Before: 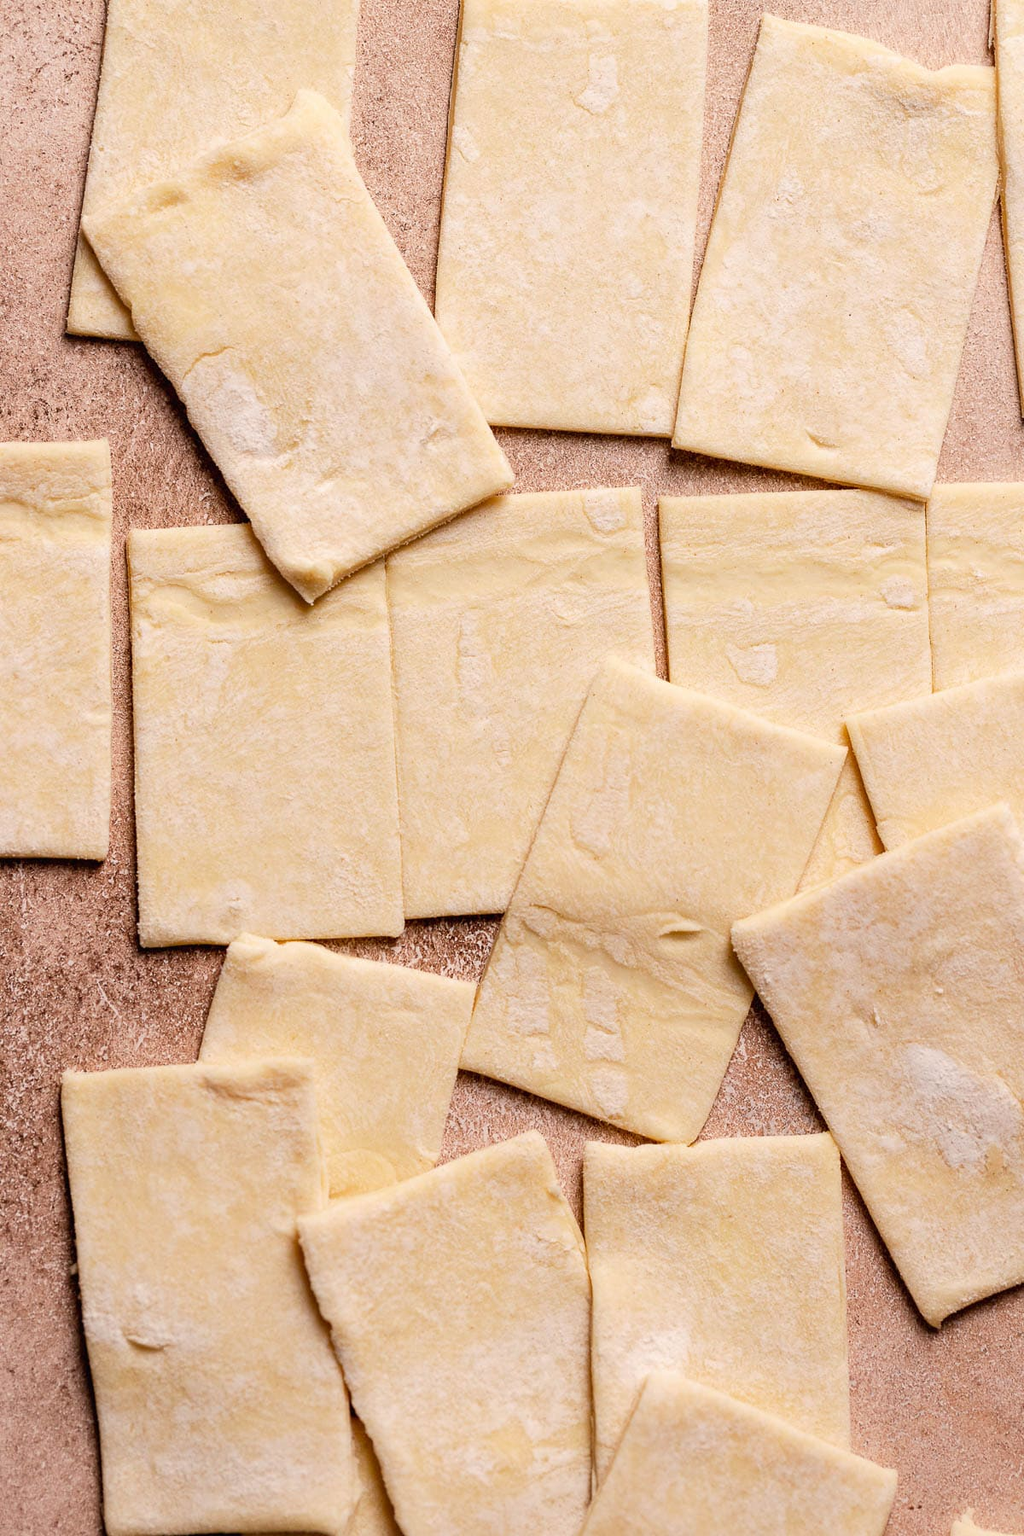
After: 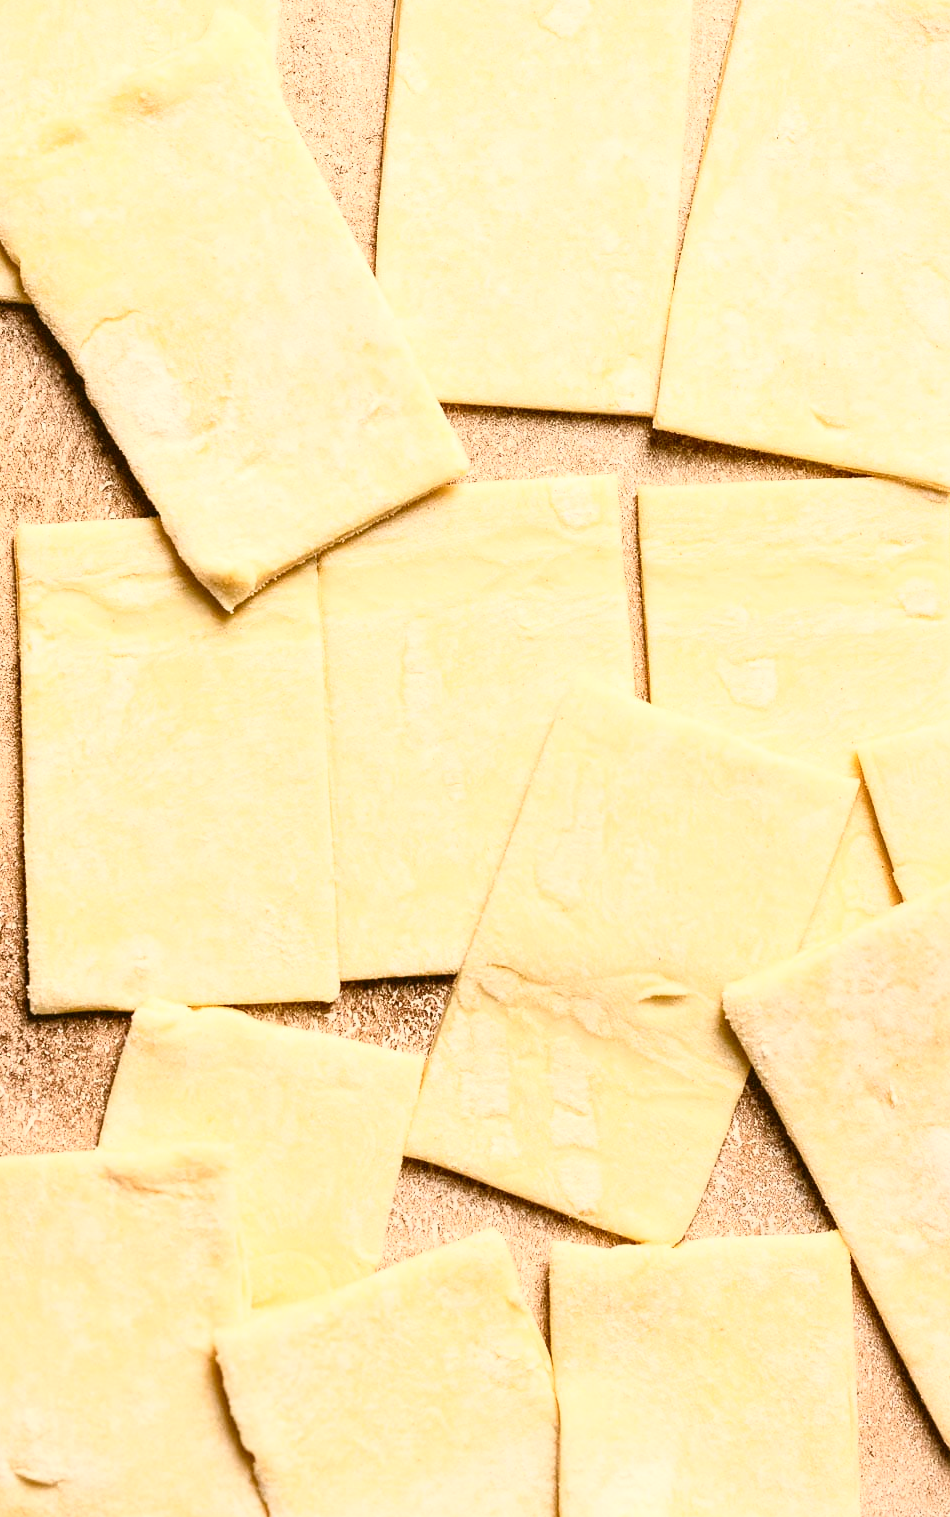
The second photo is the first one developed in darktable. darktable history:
contrast brightness saturation: contrast 0.39, brightness 0.53
color correction: highlights a* -1.43, highlights b* 10.12, shadows a* 0.395, shadows b* 19.35
local contrast: mode bilateral grid, contrast 20, coarseness 50, detail 120%, midtone range 0.2
crop: left 11.225%, top 5.381%, right 9.565%, bottom 10.314%
